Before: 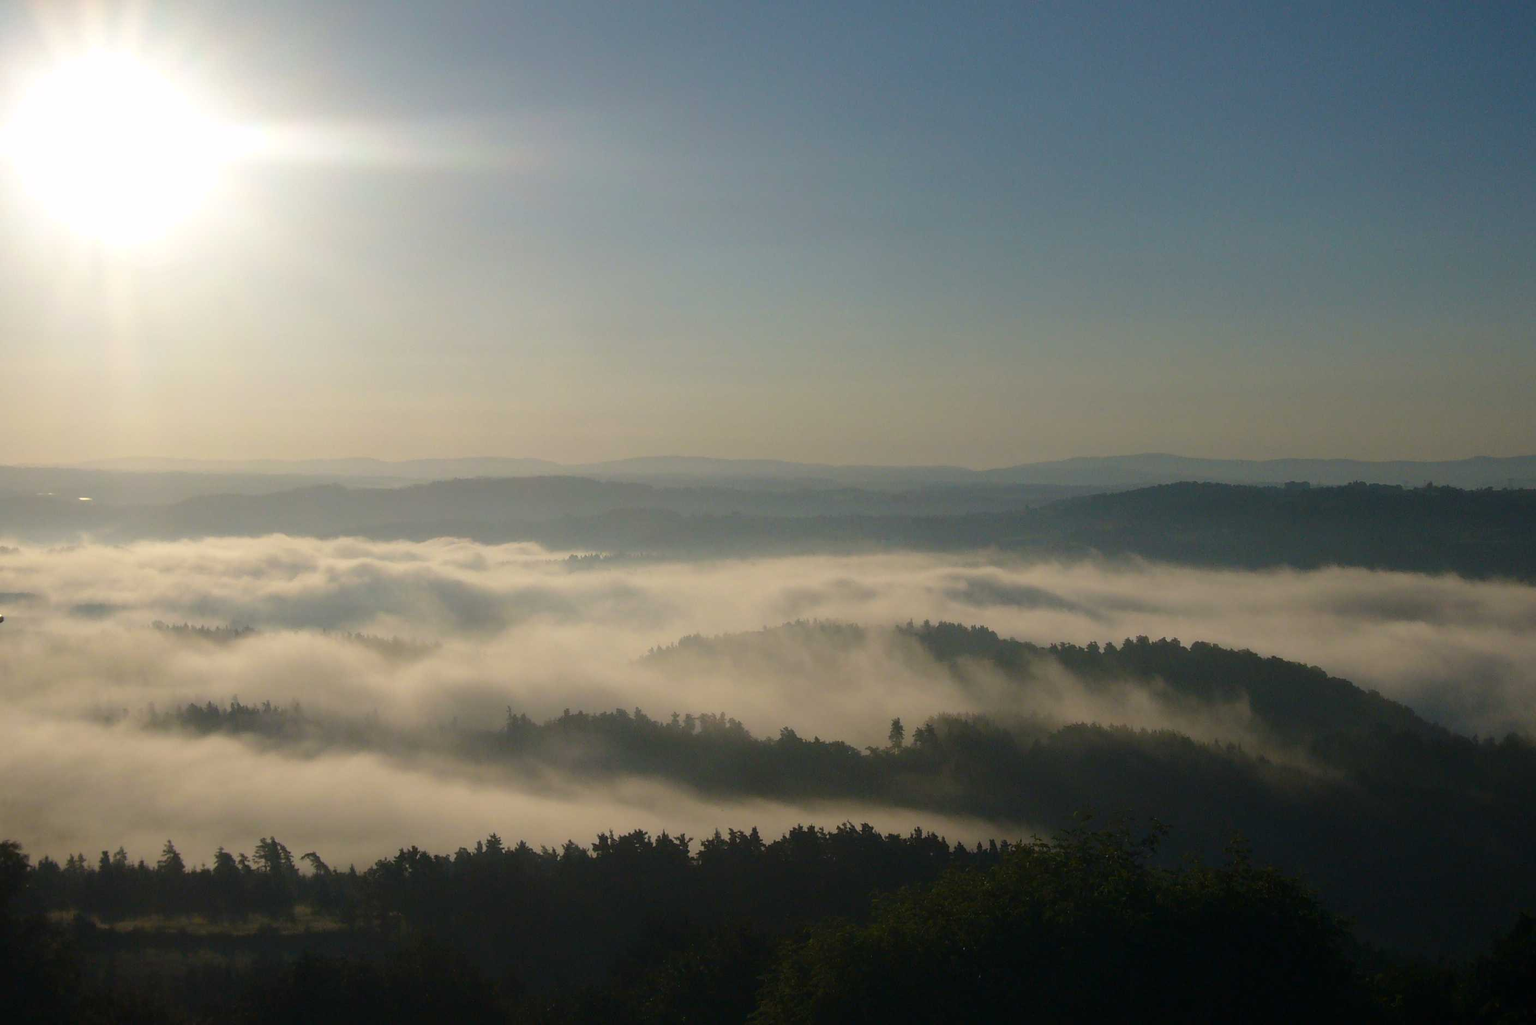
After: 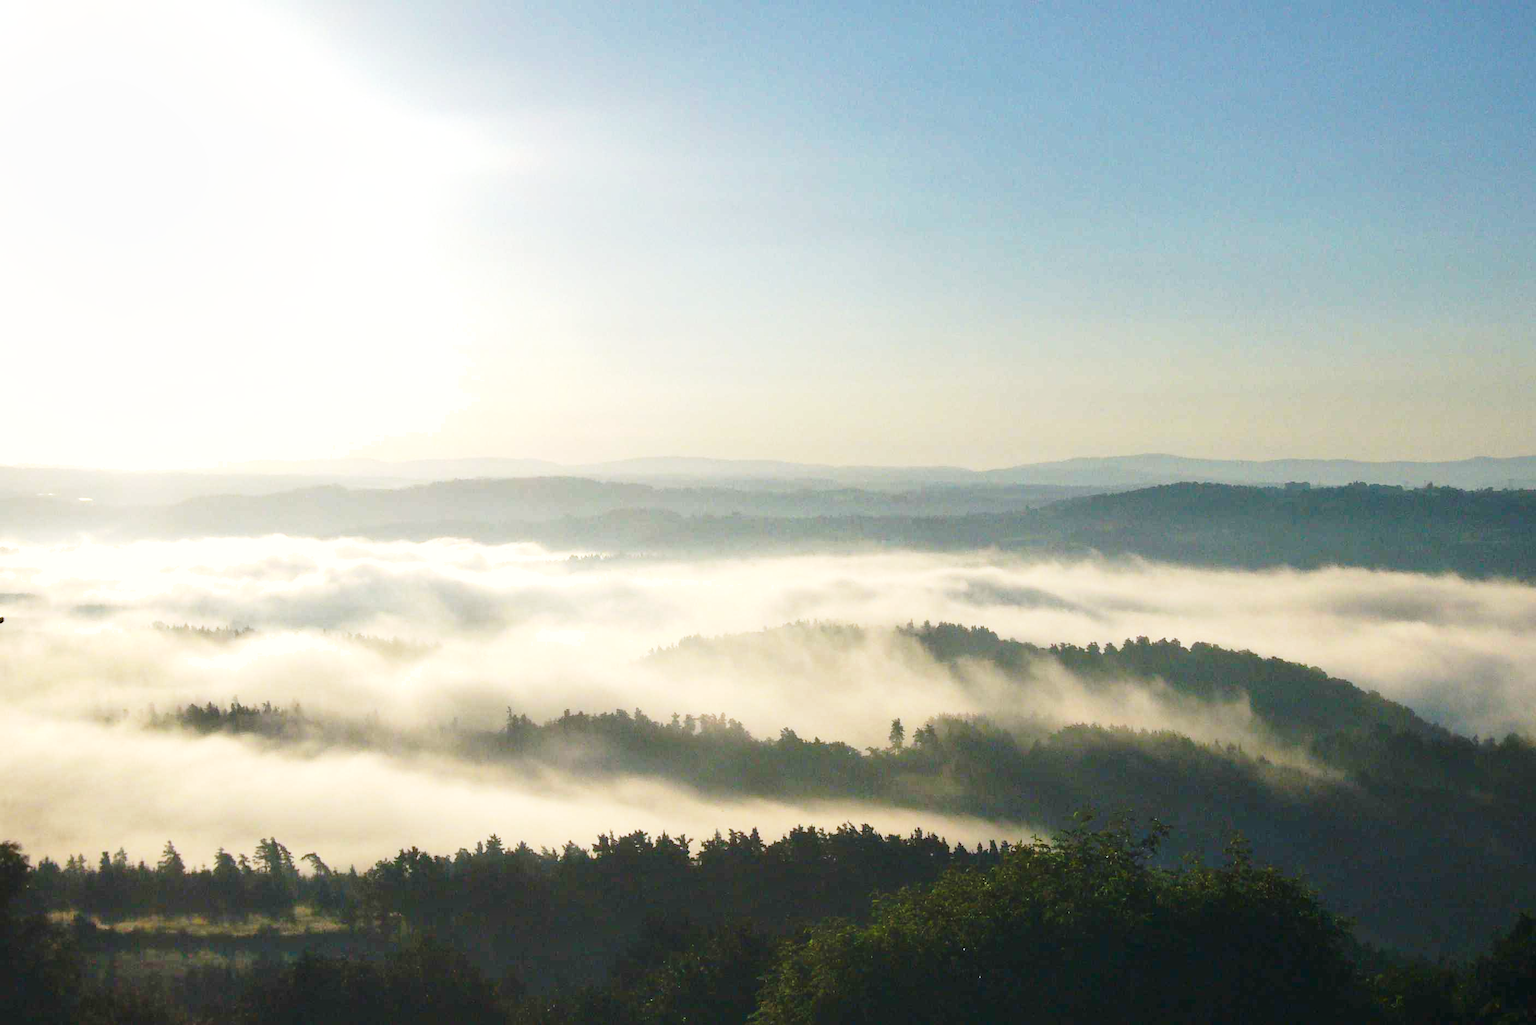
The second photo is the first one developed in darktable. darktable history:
base curve: curves: ch0 [(0, 0) (0.028, 0.03) (0.121, 0.232) (0.46, 0.748) (0.859, 0.968) (1, 1)], preserve colors none
shadows and highlights: soften with gaussian
exposure: black level correction 0, exposure 1.104 EV, compensate highlight preservation false
